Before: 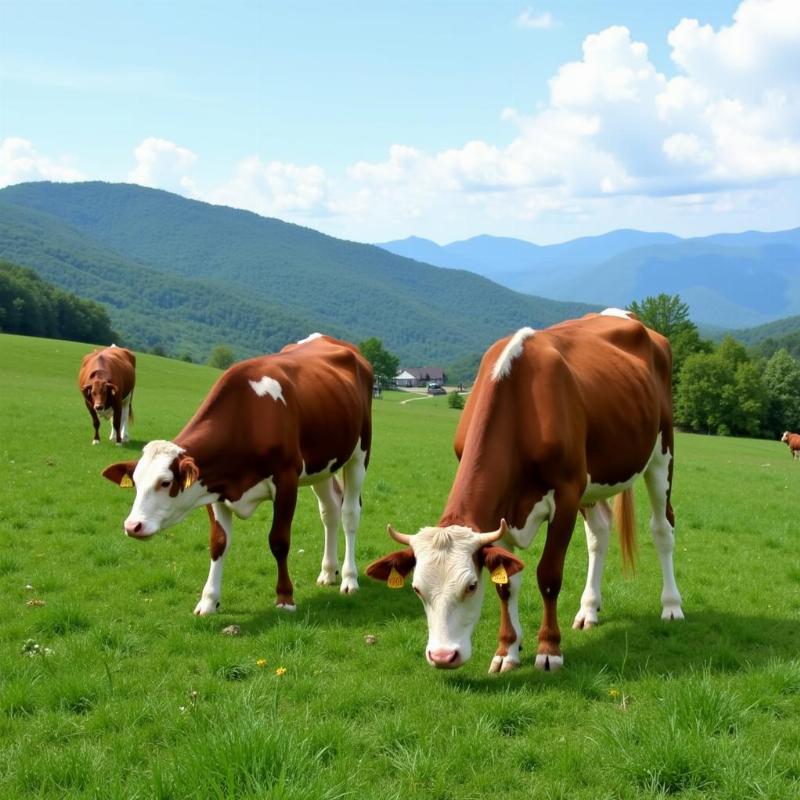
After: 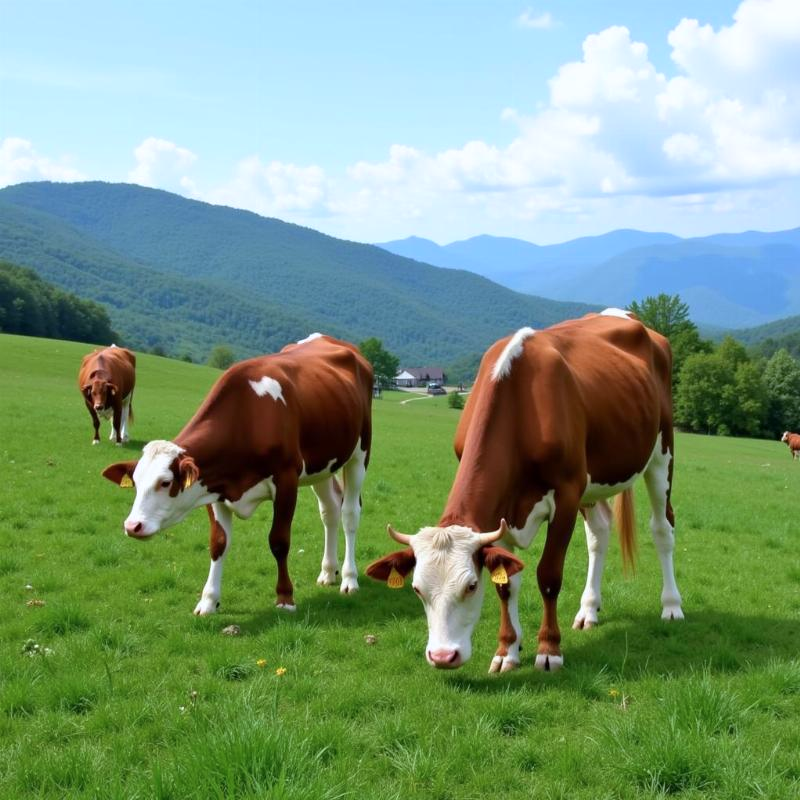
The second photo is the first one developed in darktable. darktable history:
color calibration: illuminant as shot in camera, x 0.358, y 0.373, temperature 4628.91 K
levels: mode automatic
